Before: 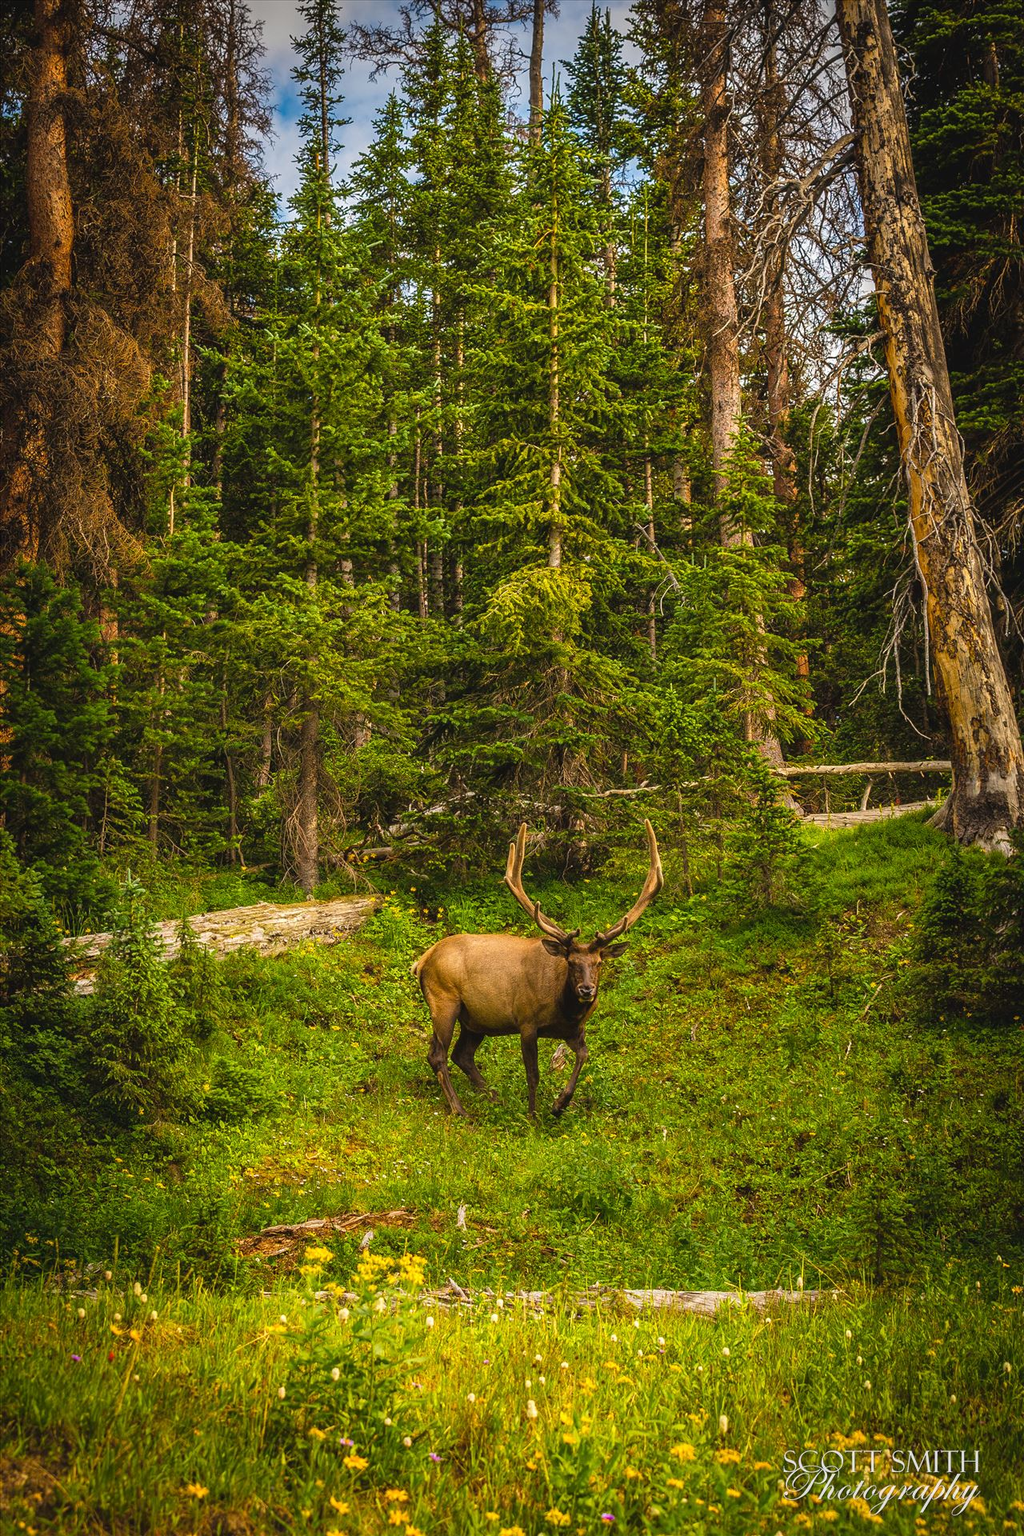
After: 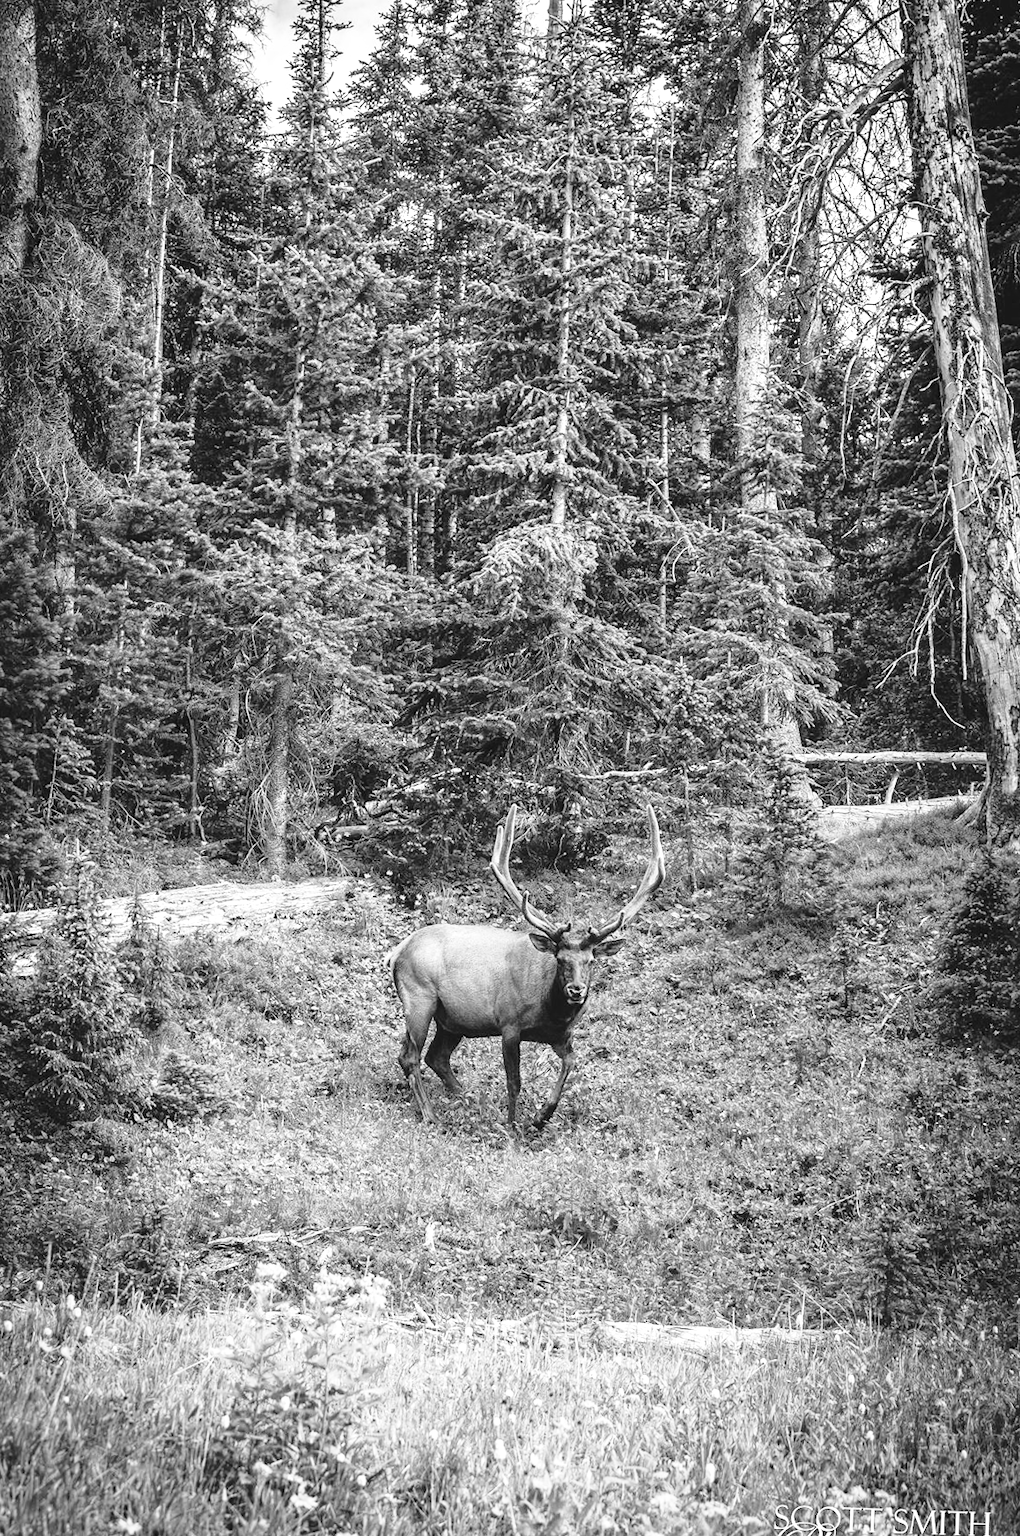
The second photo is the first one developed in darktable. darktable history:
crop and rotate: angle -2.03°, left 3.098%, top 3.785%, right 1.604%, bottom 0.581%
tone equalizer: edges refinement/feathering 500, mask exposure compensation -1.57 EV, preserve details no
exposure: exposure 0.94 EV, compensate highlight preservation false
color calibration: output gray [0.23, 0.37, 0.4, 0], illuminant custom, x 0.344, y 0.359, temperature 5073.62 K
base curve: curves: ch0 [(0, 0) (0.028, 0.03) (0.121, 0.232) (0.46, 0.748) (0.859, 0.968) (1, 1)], preserve colors none
